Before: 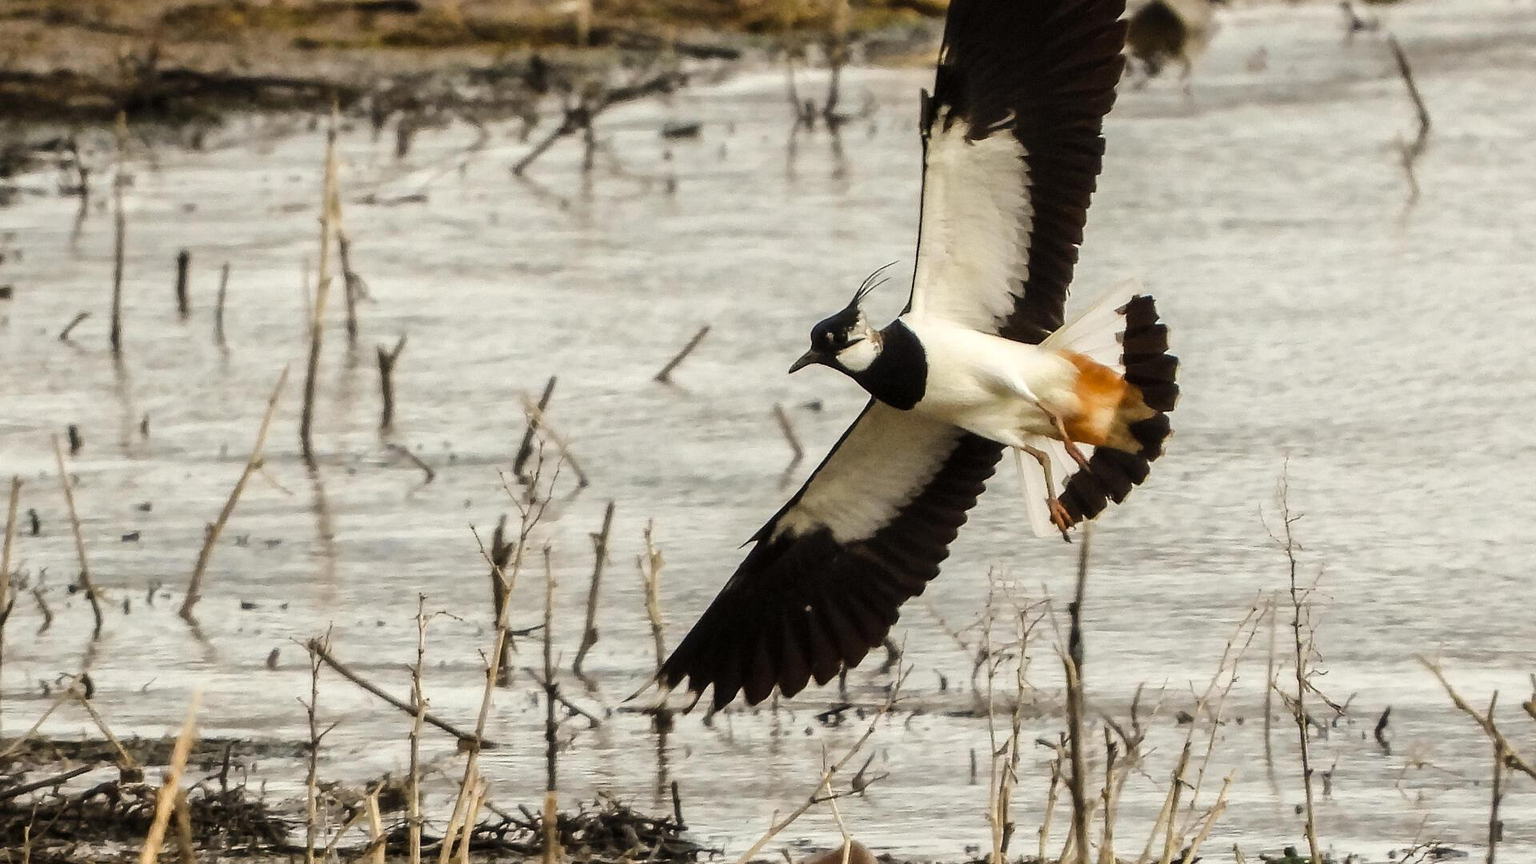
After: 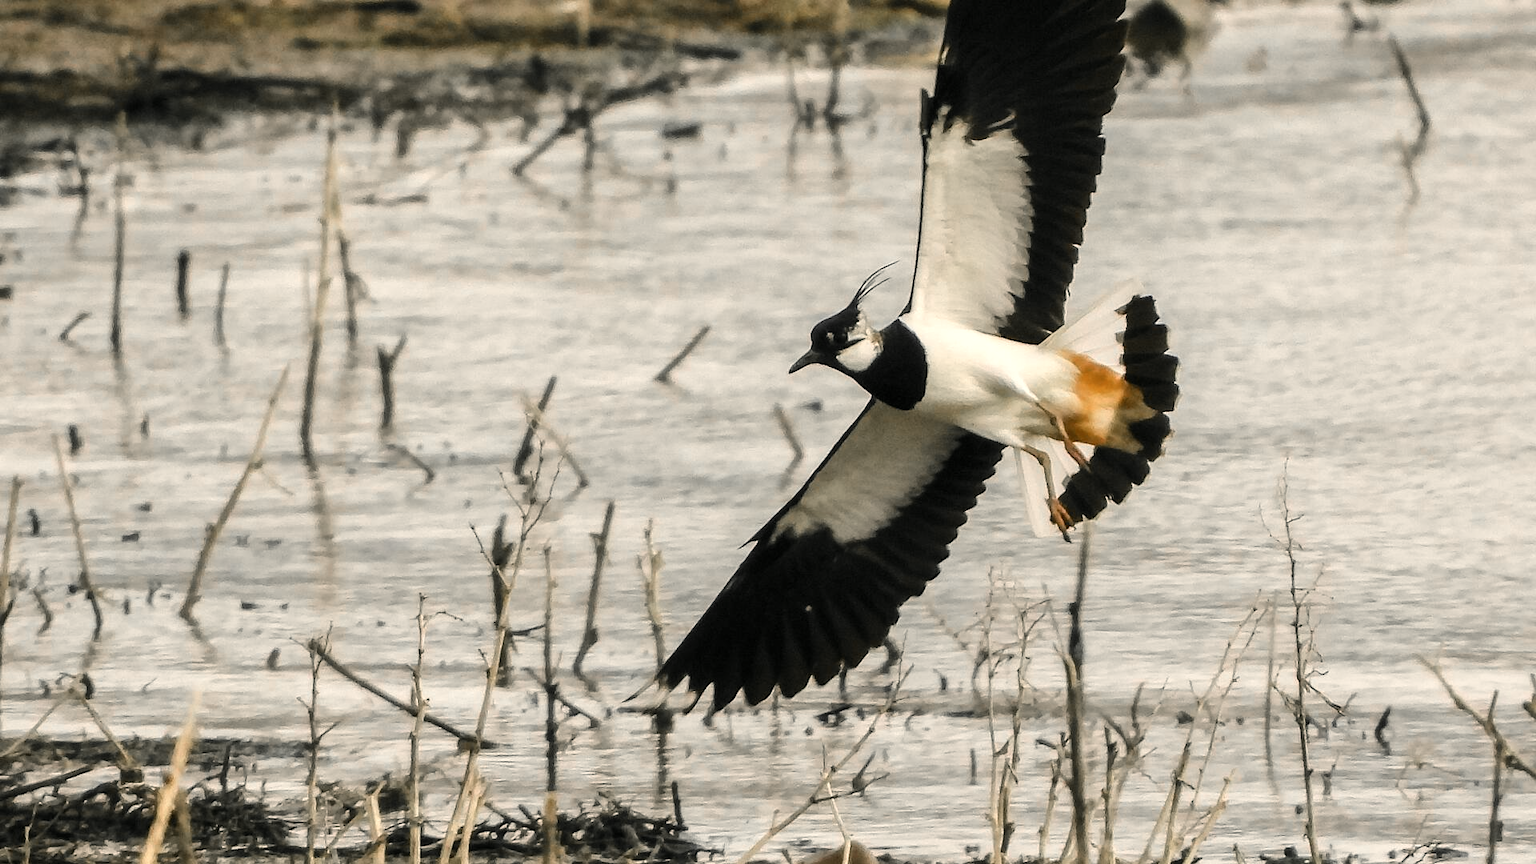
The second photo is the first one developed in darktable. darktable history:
color zones: curves: ch0 [(0, 0.447) (0.184, 0.543) (0.323, 0.476) (0.429, 0.445) (0.571, 0.443) (0.714, 0.451) (0.857, 0.452) (1, 0.447)]; ch1 [(0, 0.464) (0.176, 0.46) (0.287, 0.177) (0.429, 0.002) (0.571, 0) (0.714, 0) (0.857, 0) (1, 0.464)]
color correction: highlights a* 4.23, highlights b* 4.95, shadows a* -8.15, shadows b* 4.67
